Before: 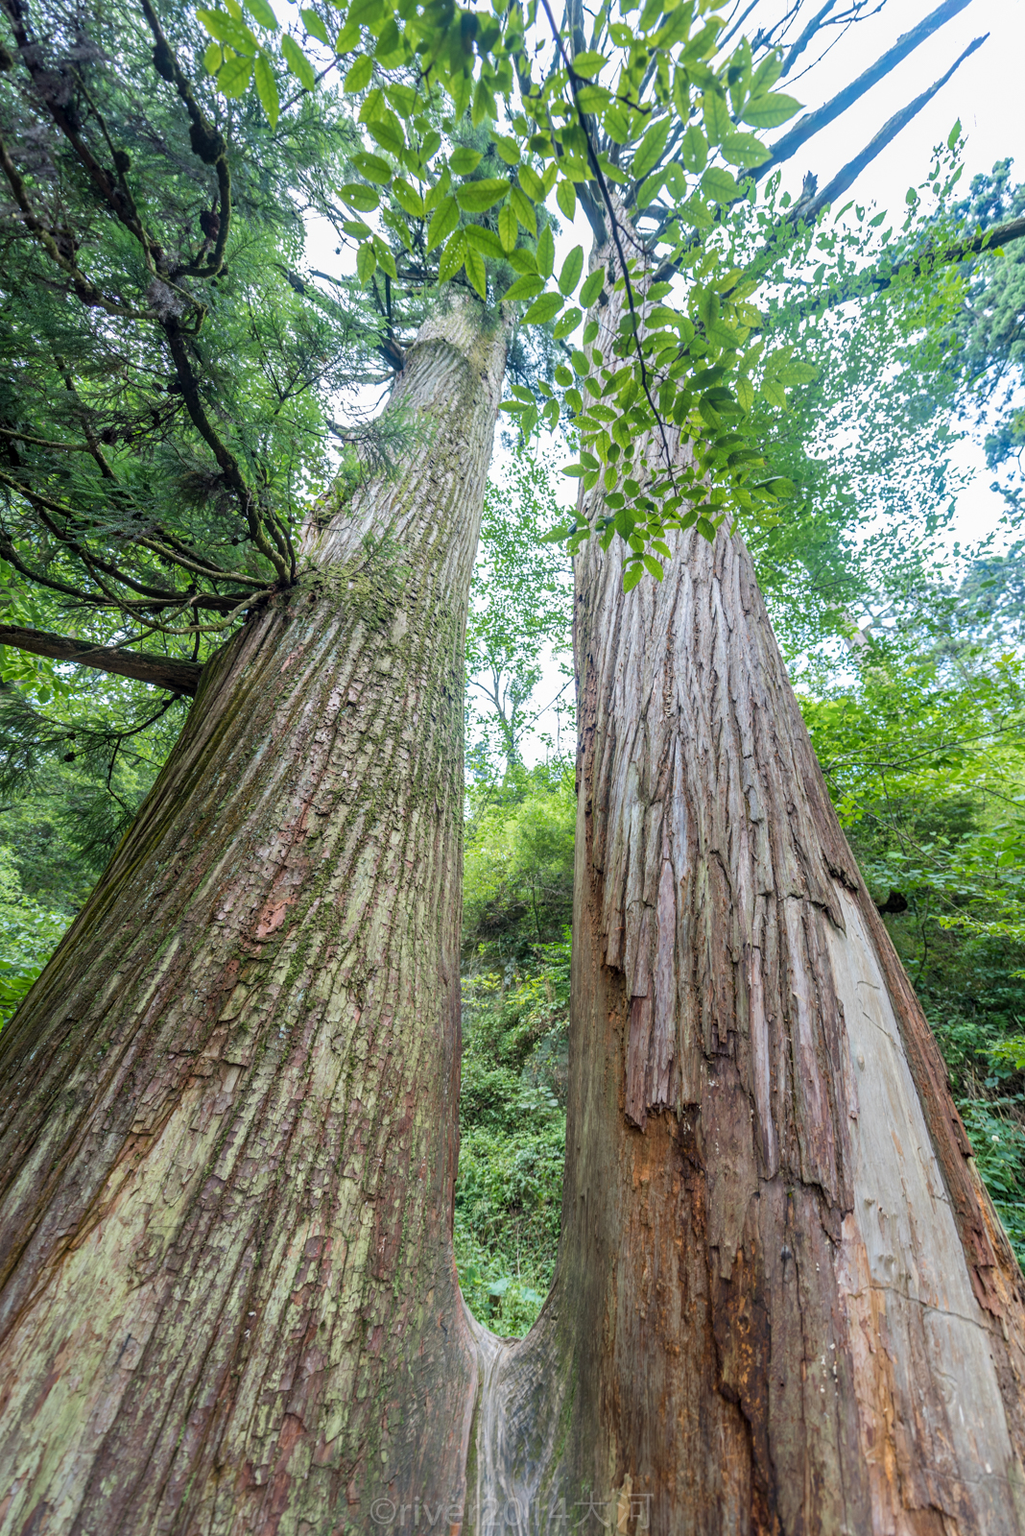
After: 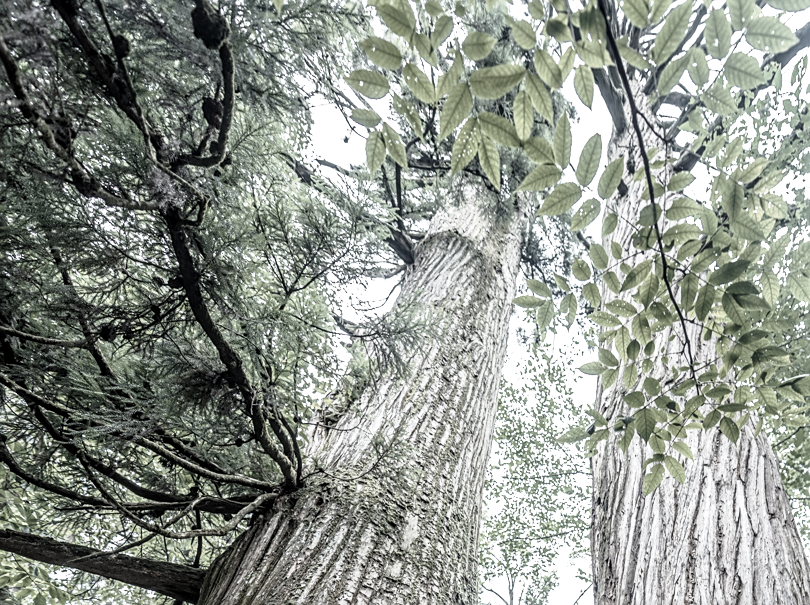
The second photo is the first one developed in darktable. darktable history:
local contrast: on, module defaults
tone curve: curves: ch0 [(0, 0) (0.105, 0.08) (0.195, 0.18) (0.283, 0.288) (0.384, 0.419) (0.485, 0.531) (0.638, 0.69) (0.795, 0.879) (1, 0.977)]; ch1 [(0, 0) (0.161, 0.092) (0.35, 0.33) (0.379, 0.401) (0.456, 0.469) (0.498, 0.503) (0.531, 0.537) (0.596, 0.621) (0.635, 0.655) (1, 1)]; ch2 [(0, 0) (0.371, 0.362) (0.437, 0.437) (0.483, 0.484) (0.53, 0.515) (0.56, 0.58) (0.622, 0.606) (1, 1)], preserve colors none
sharpen: radius 1.883, amount 0.393, threshold 1.422
crop: left 0.563%, top 7.645%, right 23.502%, bottom 54.515%
color balance rgb: perceptual saturation grading › global saturation 20%, perceptual saturation grading › highlights -25.754%, perceptual saturation grading › shadows 24.276%, perceptual brilliance grading › highlights 10.279%, perceptual brilliance grading › mid-tones 4.521%, global vibrance 9.512%
color correction: highlights b* 0.001, saturation 0.186
